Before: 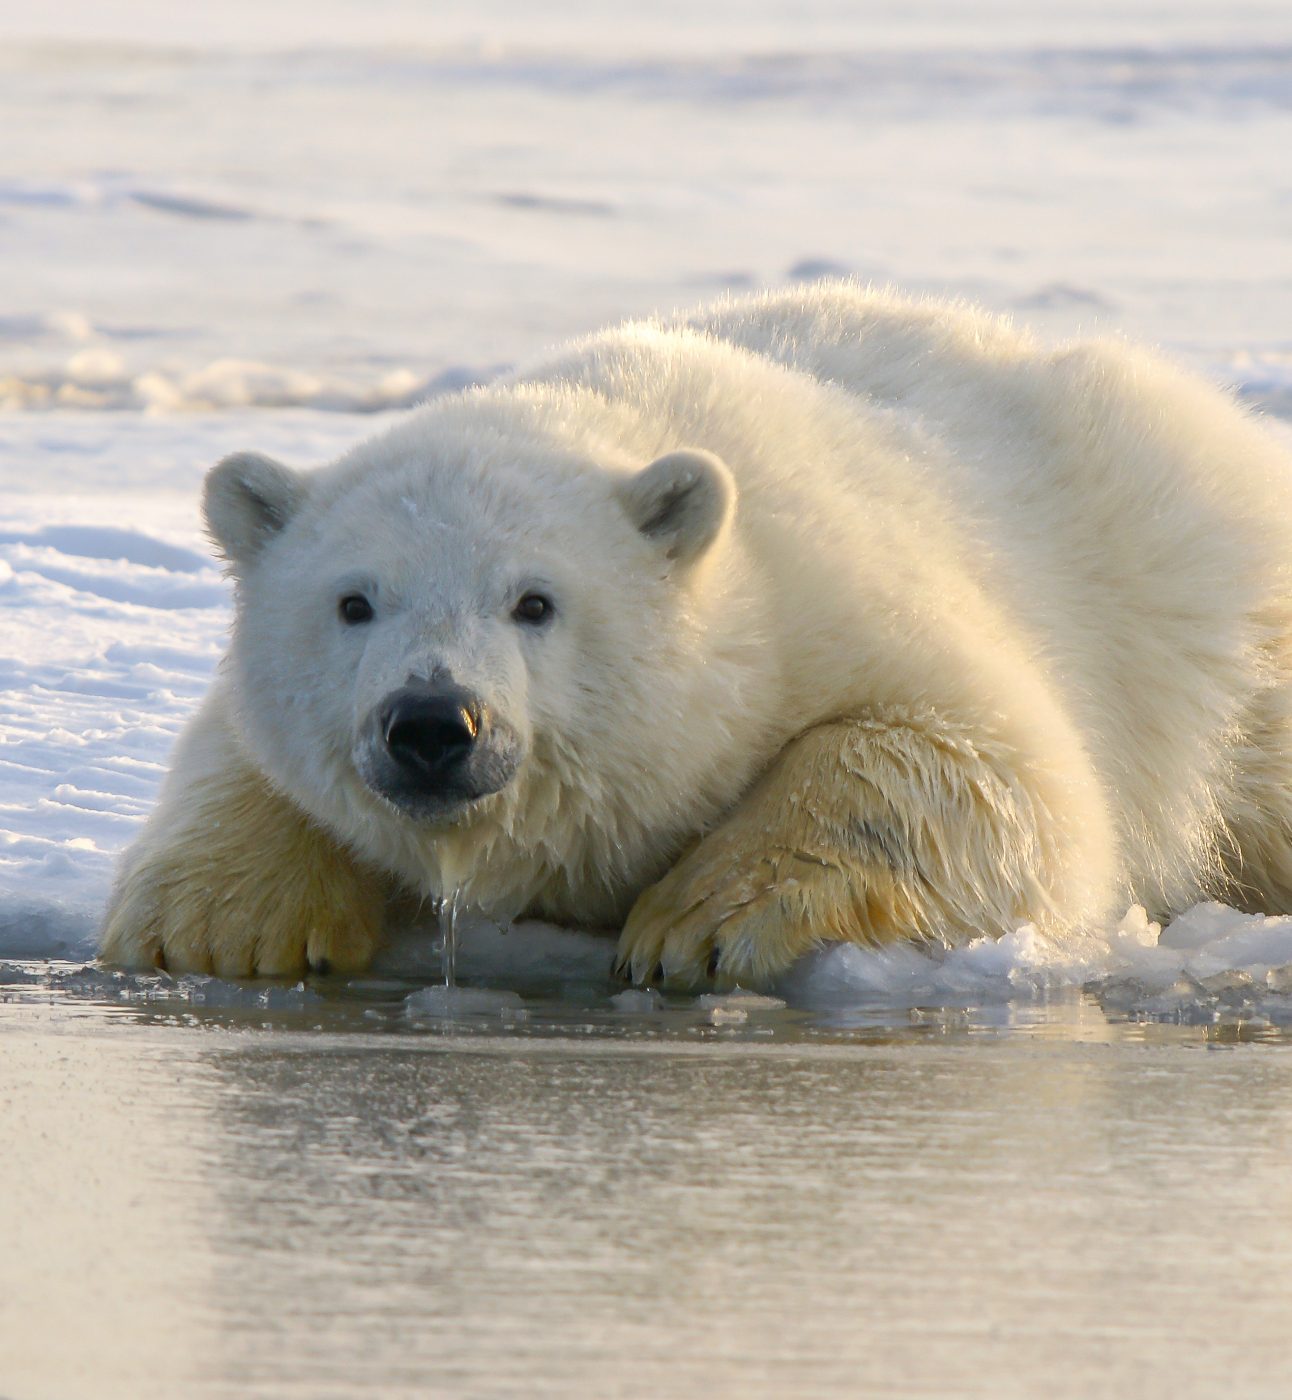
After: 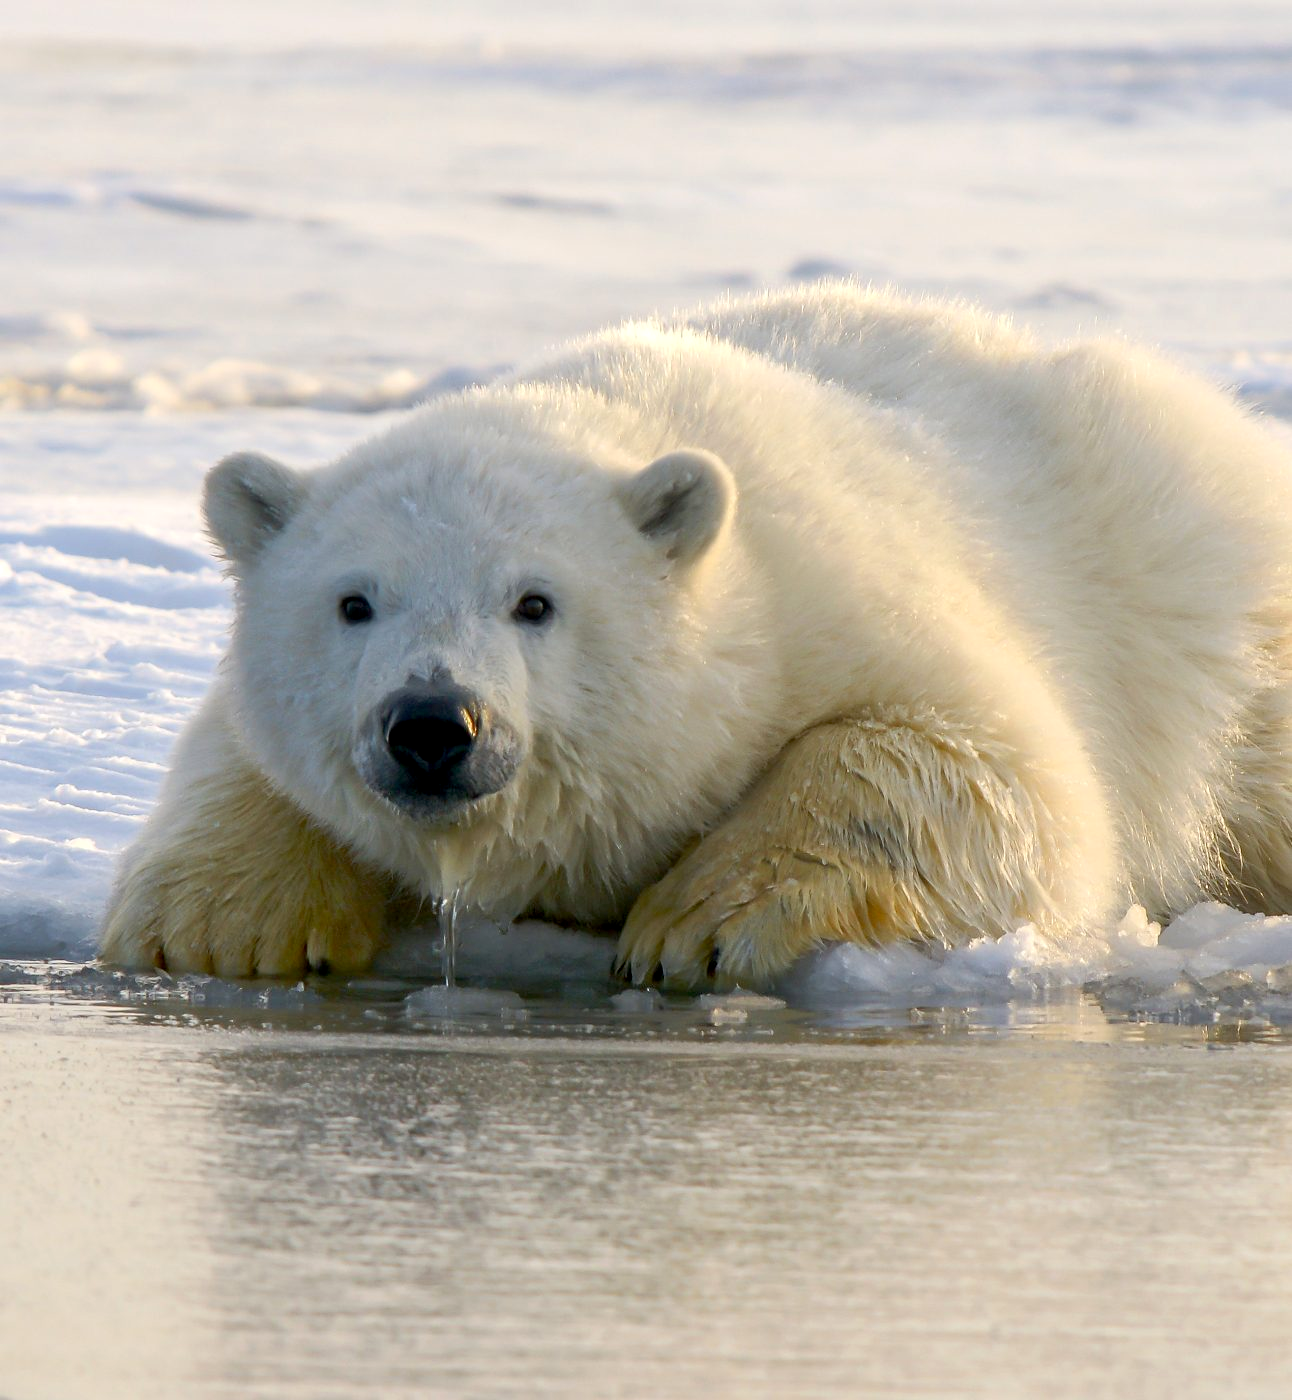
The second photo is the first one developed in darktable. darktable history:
exposure: black level correction 0.009, exposure 0.114 EV, compensate exposure bias true, compensate highlight preservation false
